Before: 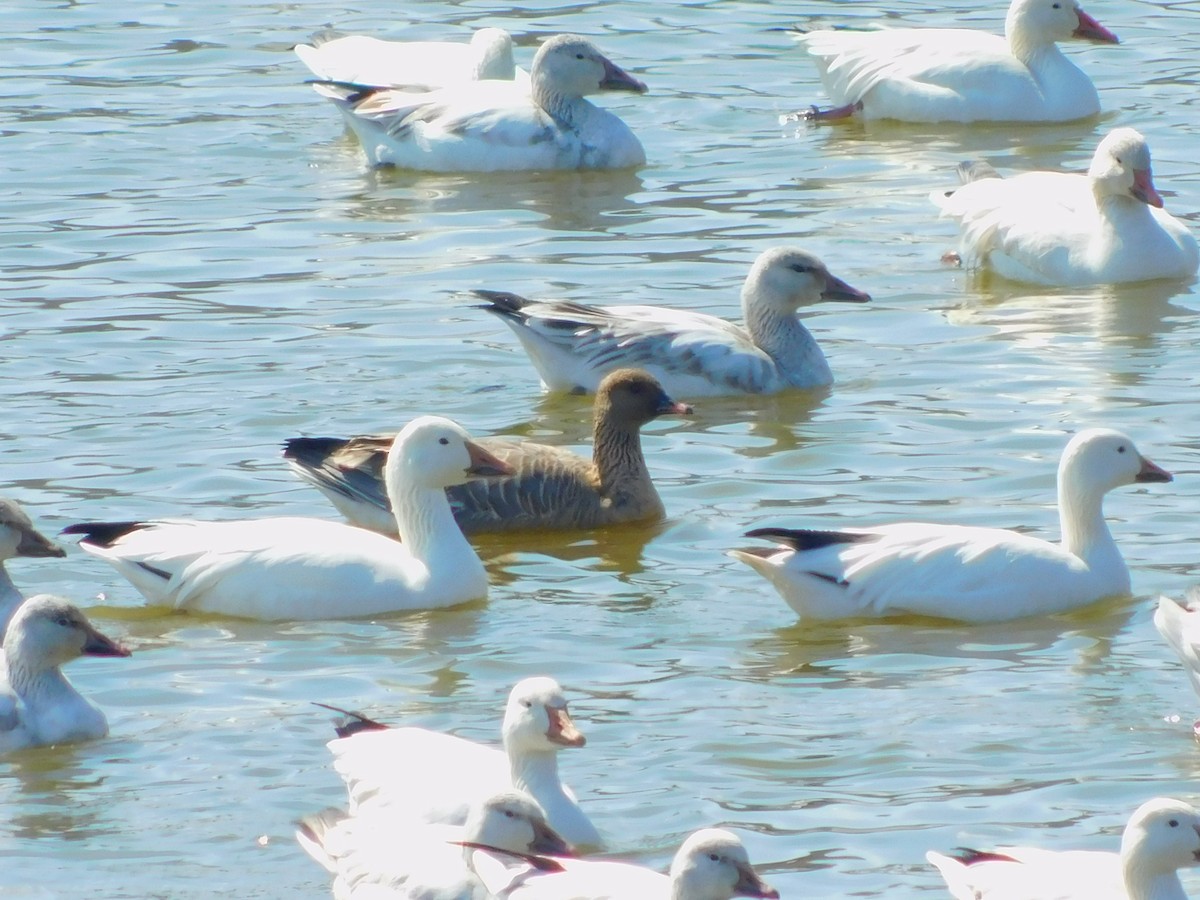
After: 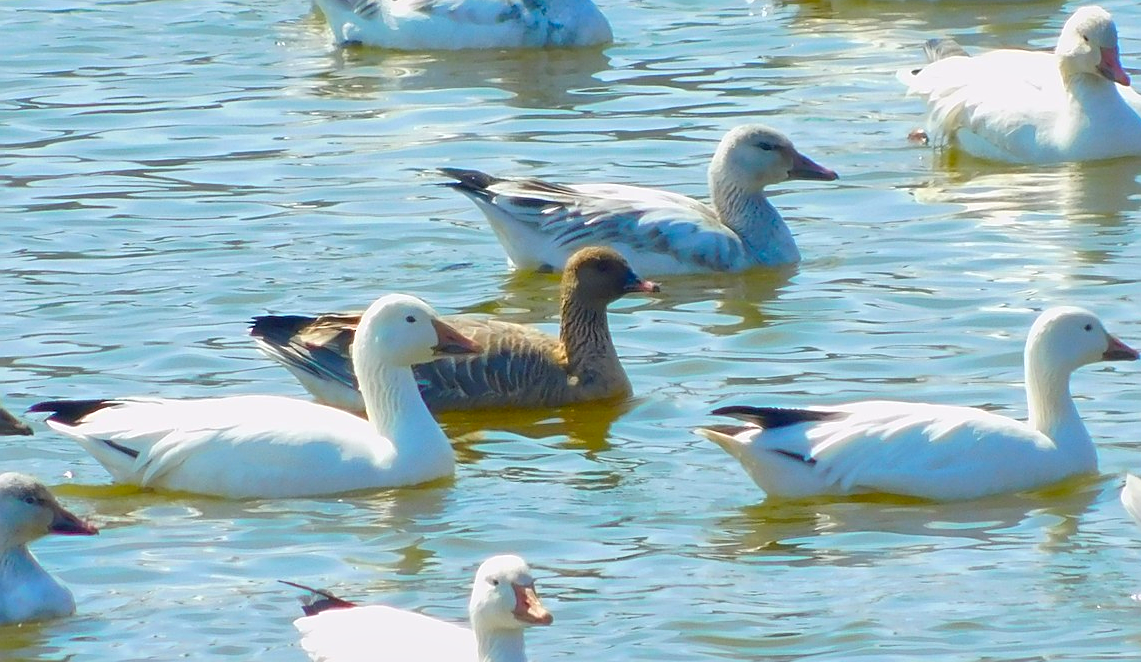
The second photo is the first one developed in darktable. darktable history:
crop and rotate: left 2.766%, top 13.566%, right 2.076%, bottom 12.798%
local contrast: mode bilateral grid, contrast 21, coarseness 50, detail 119%, midtone range 0.2
shadows and highlights: shadows 3.08, highlights -18.11, soften with gaussian
color balance rgb: linear chroma grading › global chroma 15.593%, perceptual saturation grading › global saturation 25.313%
sharpen: on, module defaults
